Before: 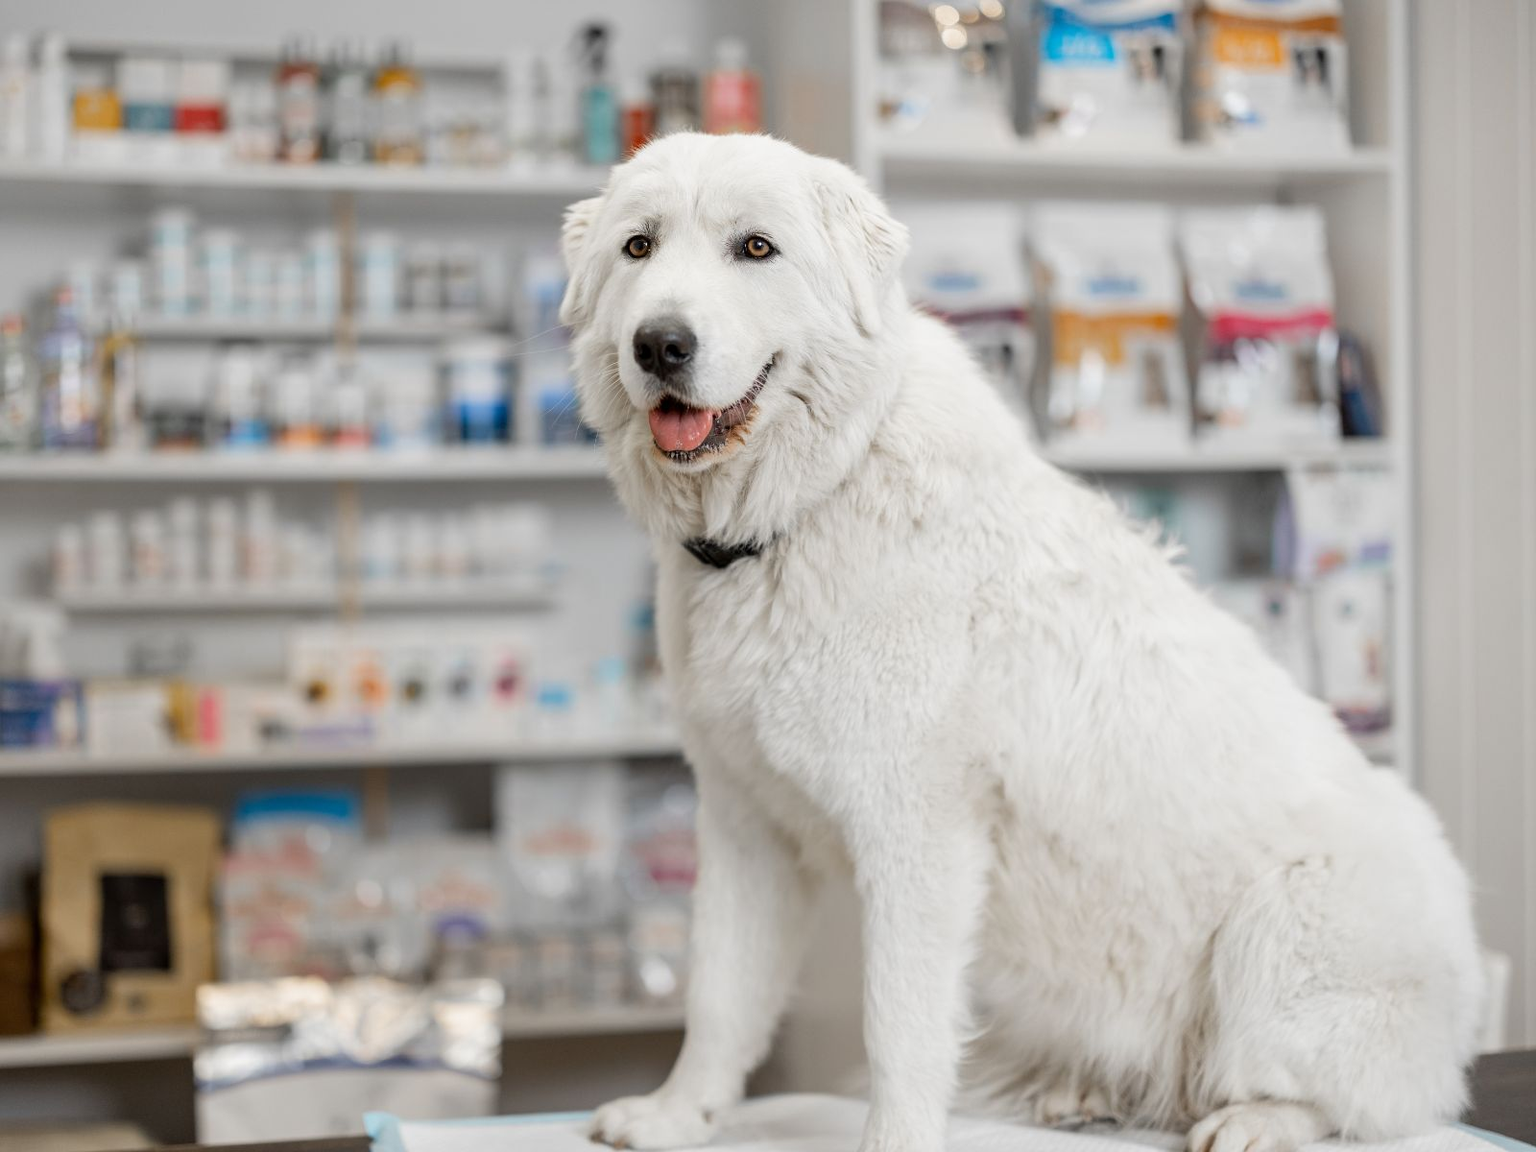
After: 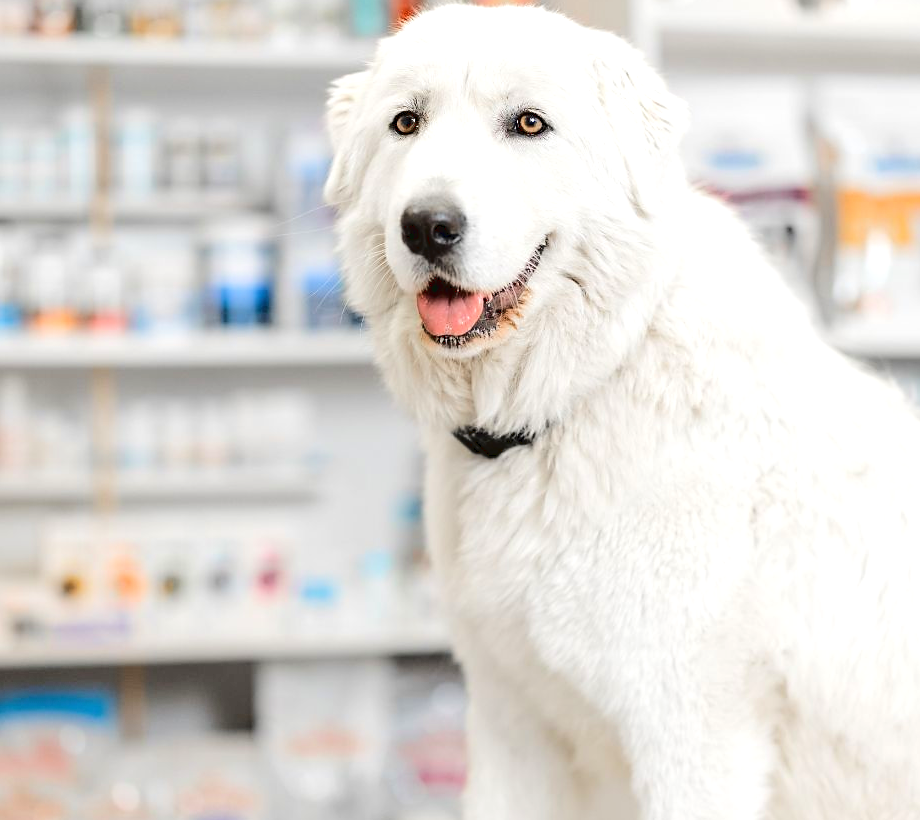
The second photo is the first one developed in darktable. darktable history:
tone curve: curves: ch0 [(0, 0) (0.003, 0.034) (0.011, 0.038) (0.025, 0.046) (0.044, 0.054) (0.069, 0.06) (0.1, 0.079) (0.136, 0.114) (0.177, 0.151) (0.224, 0.213) (0.277, 0.293) (0.335, 0.385) (0.399, 0.482) (0.468, 0.578) (0.543, 0.655) (0.623, 0.724) (0.709, 0.786) (0.801, 0.854) (0.898, 0.922) (1, 1)]
crop: left 16.244%, top 11.231%, right 26.223%, bottom 20.402%
sharpen: radius 1.528, amount 0.371, threshold 1.709
exposure: black level correction 0, exposure 0.499 EV, compensate exposure bias true, compensate highlight preservation false
